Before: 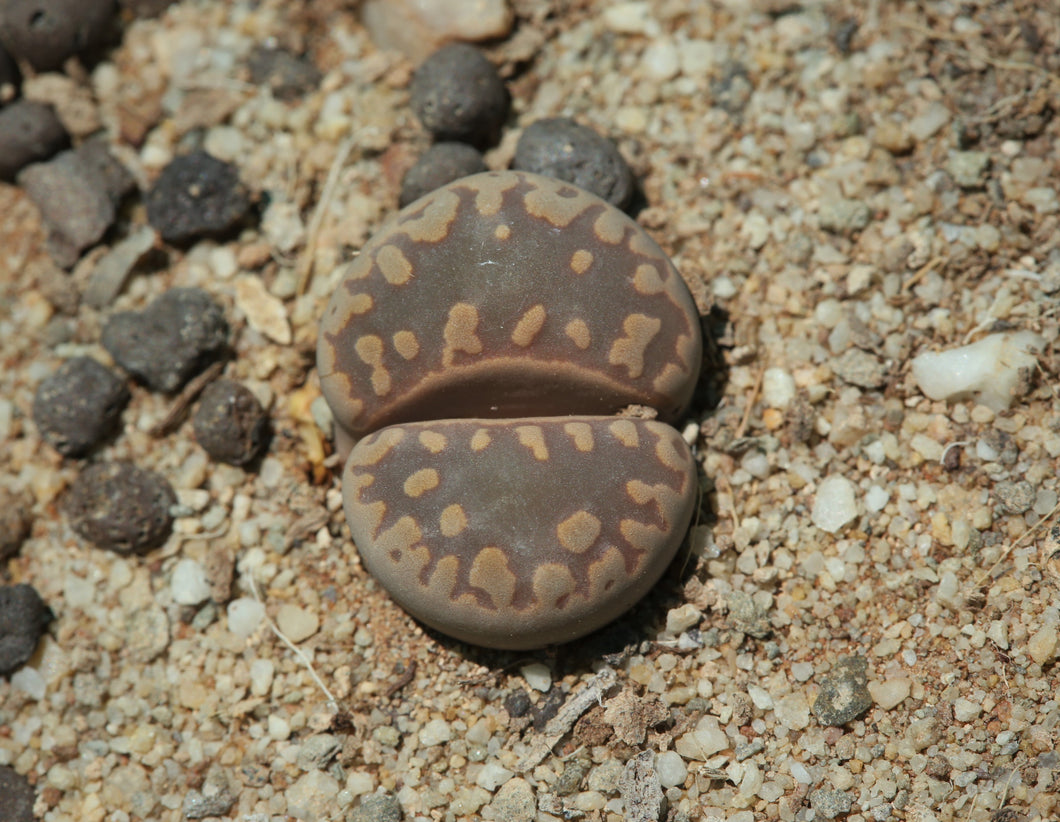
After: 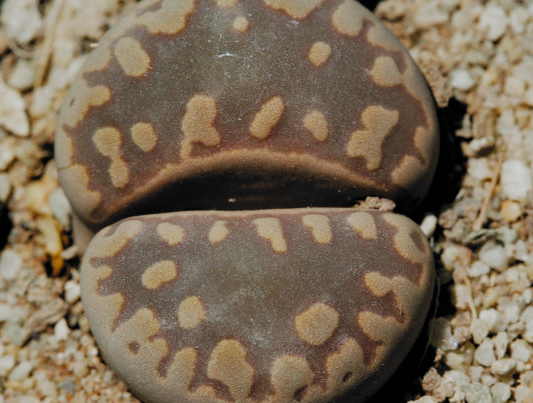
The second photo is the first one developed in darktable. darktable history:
crop: left 24.749%, top 25.401%, right 24.921%, bottom 25.476%
shadows and highlights: shadows 29.18, highlights -29, low approximation 0.01, soften with gaussian
filmic rgb: black relative exposure -5.02 EV, white relative exposure 3.99 EV, hardness 2.9, contrast 1.193, highlights saturation mix -31.29%, add noise in highlights 0.002, preserve chrominance no, color science v3 (2019), use custom middle-gray values true, contrast in highlights soft
